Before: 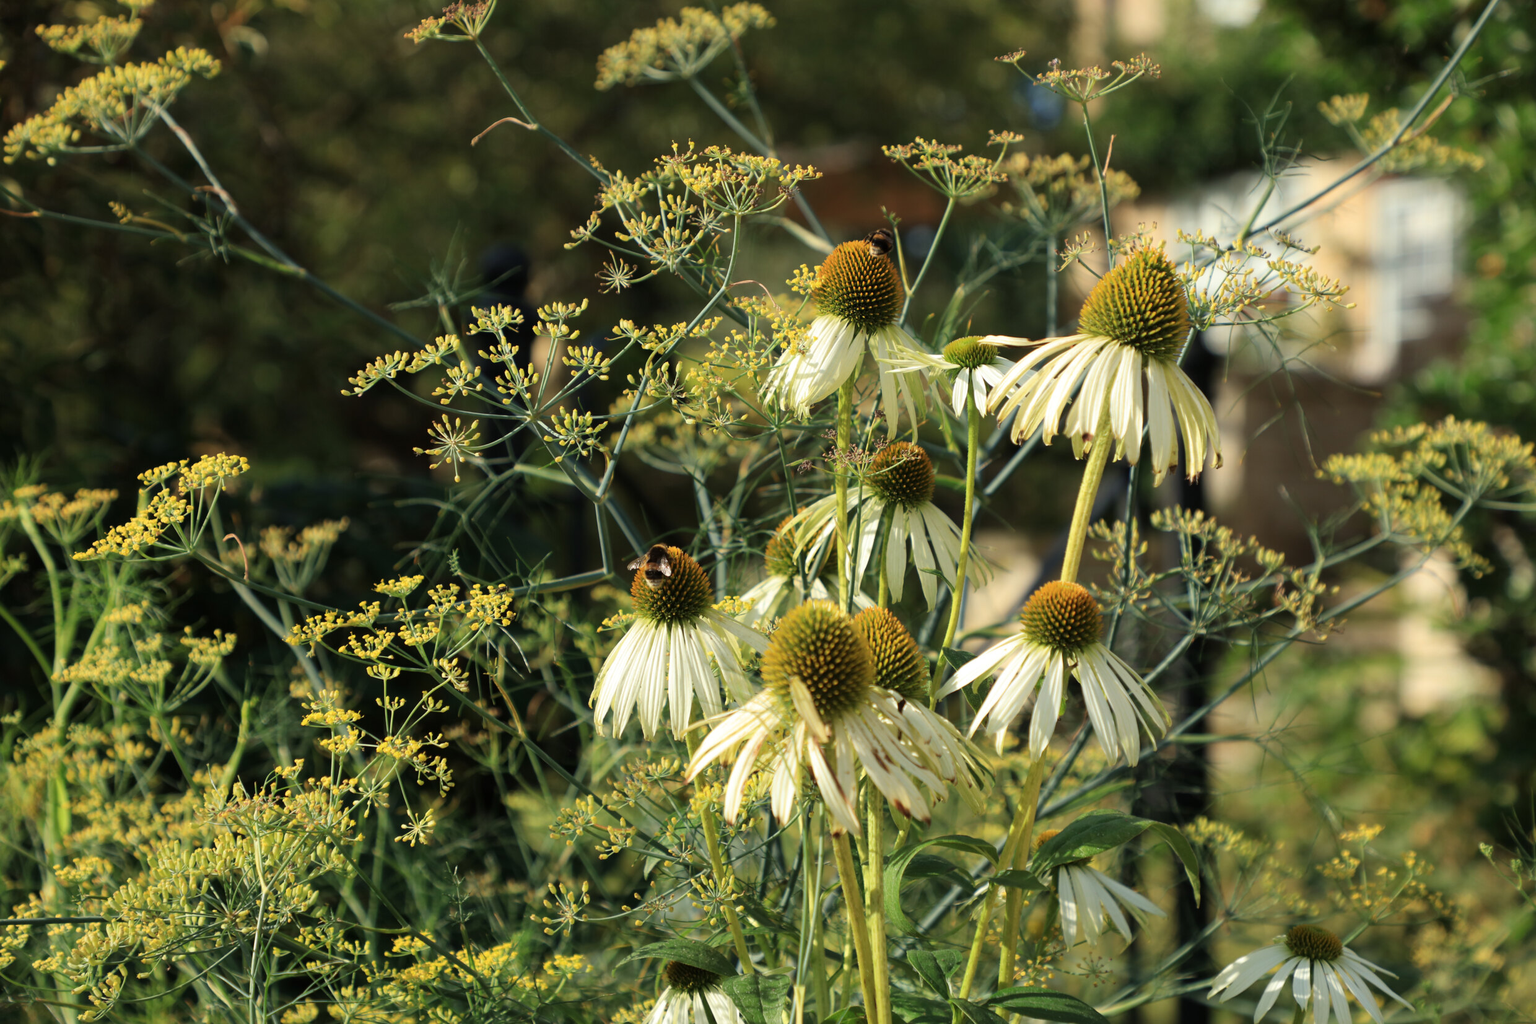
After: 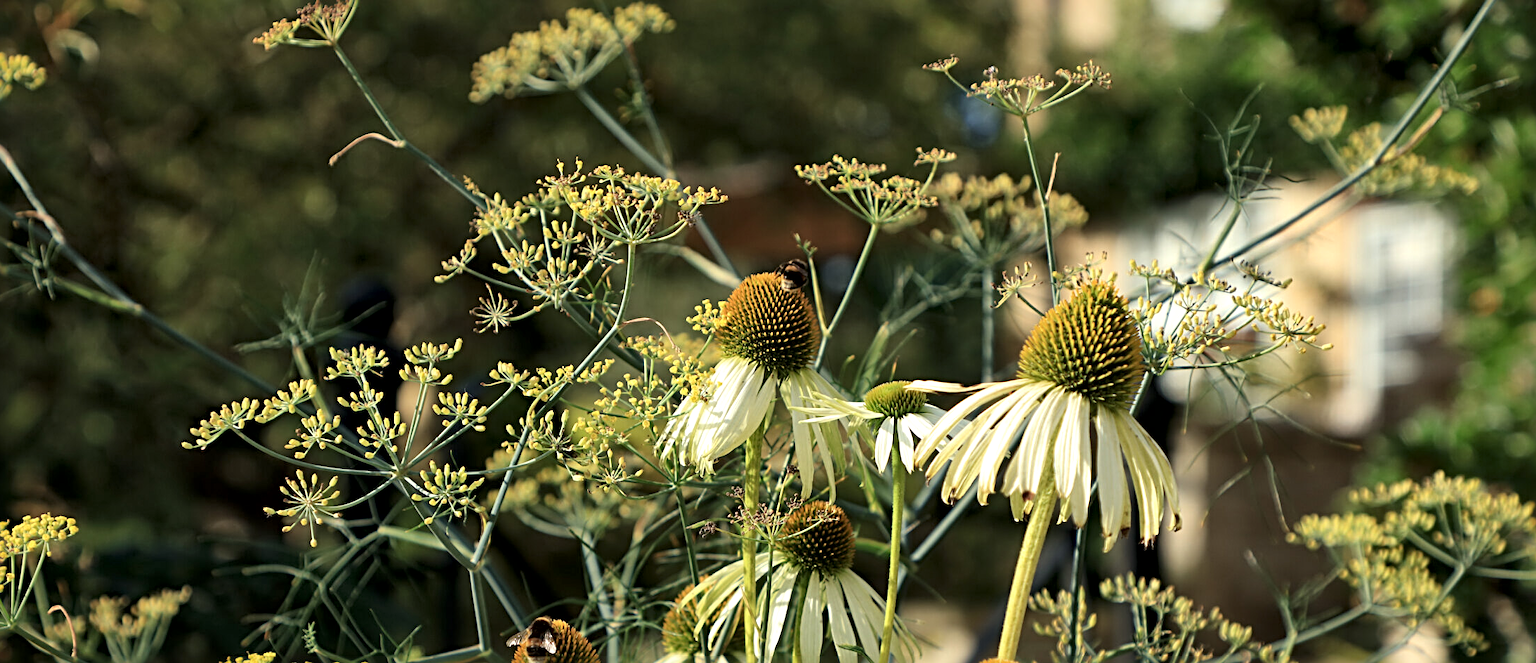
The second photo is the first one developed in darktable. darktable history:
tone equalizer: on, module defaults
crop and rotate: left 11.812%, bottom 42.776%
local contrast: mode bilateral grid, contrast 25, coarseness 60, detail 151%, midtone range 0.2
sharpen: radius 4
